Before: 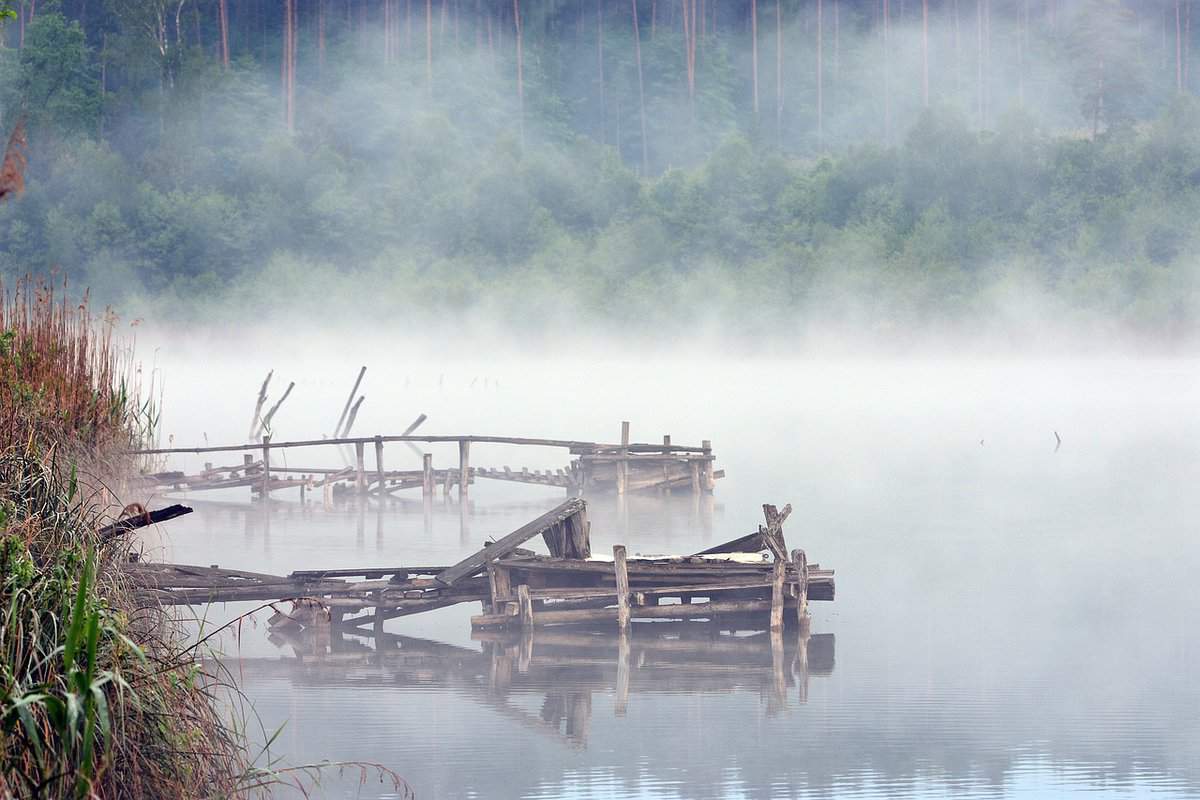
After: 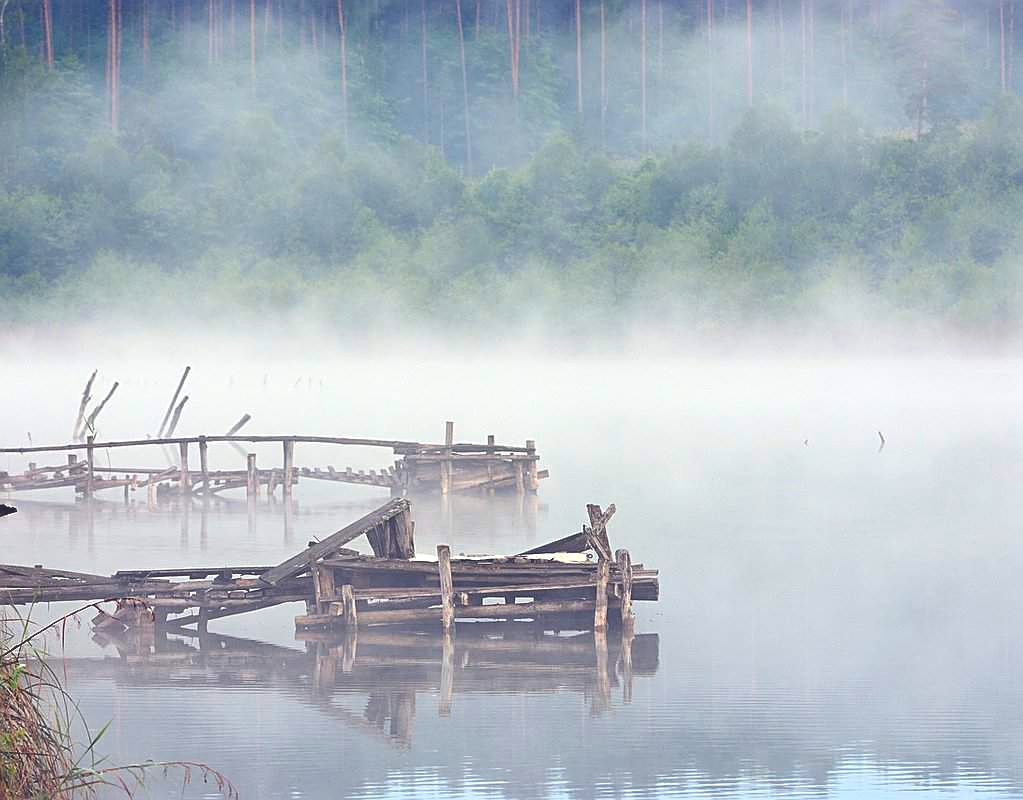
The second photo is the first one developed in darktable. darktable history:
sharpen: on, module defaults
color balance rgb: shadows lift › chroma 0.721%, shadows lift › hue 110.13°, global offset › luminance 1.994%, perceptual saturation grading › global saturation 17.479%, global vibrance 4.85%
contrast brightness saturation: saturation 0.101
crop and rotate: left 14.671%
